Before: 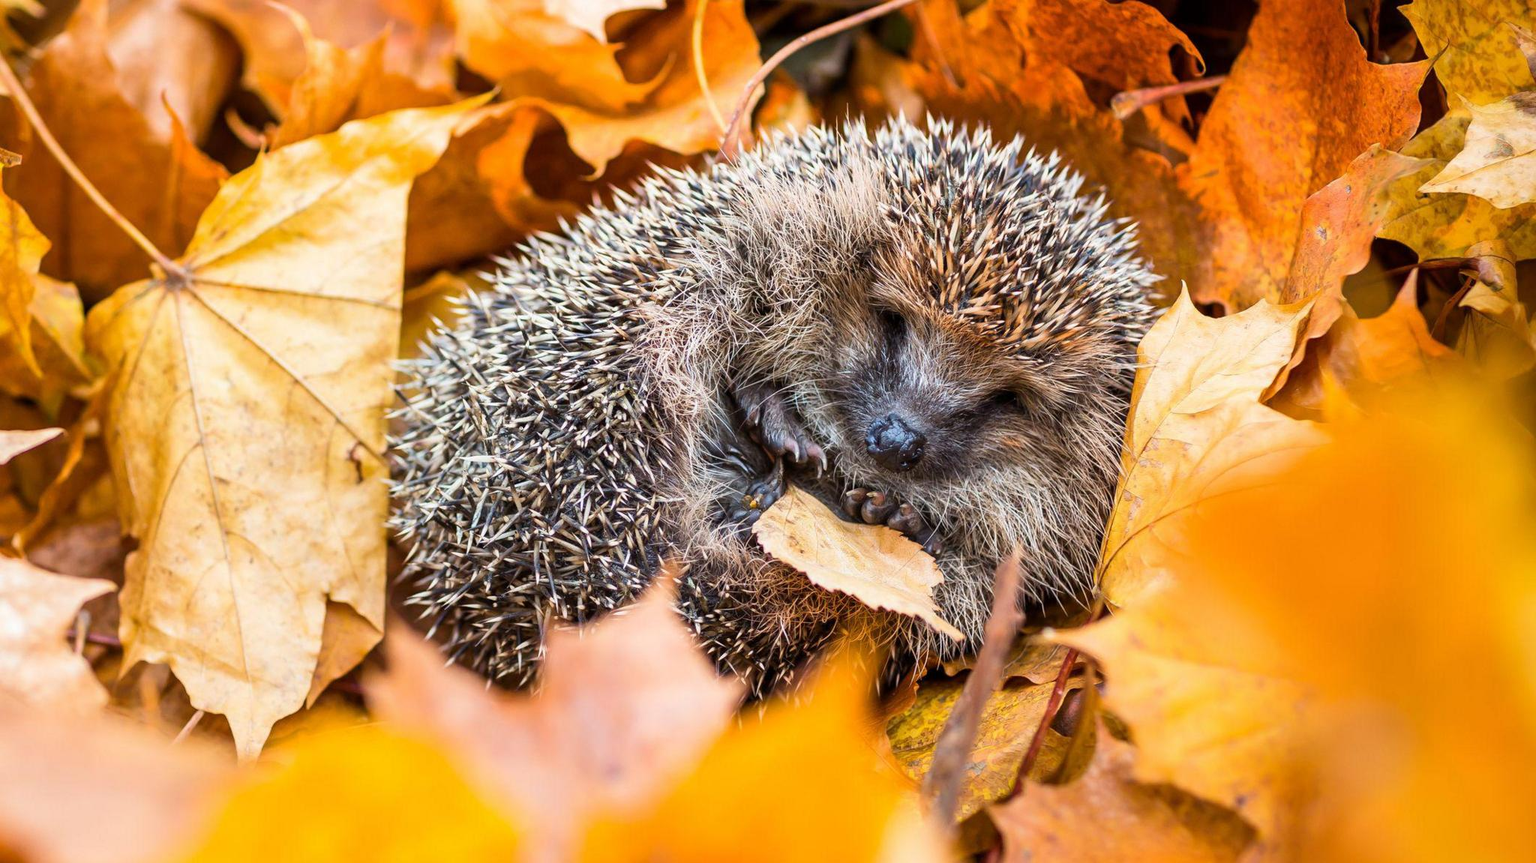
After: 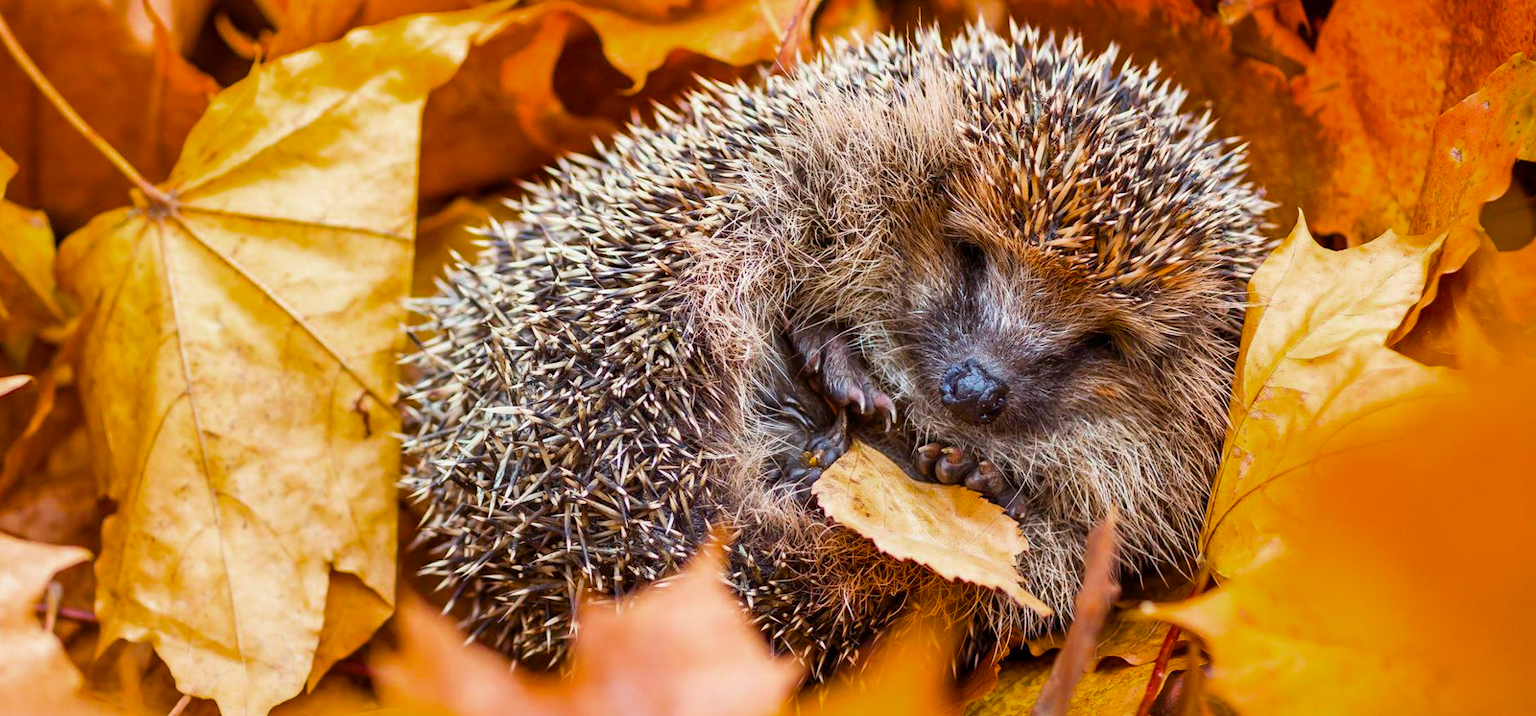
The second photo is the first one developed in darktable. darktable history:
crop and rotate: left 2.325%, top 11.29%, right 9.299%, bottom 15.347%
color balance rgb: shadows lift › chroma 0.866%, shadows lift › hue 115.94°, power › chroma 1.031%, power › hue 28.58°, perceptual saturation grading › global saturation 29.383%
color zones: curves: ch0 [(0, 0.444) (0.143, 0.442) (0.286, 0.441) (0.429, 0.441) (0.571, 0.441) (0.714, 0.441) (0.857, 0.442) (1, 0.444)]
